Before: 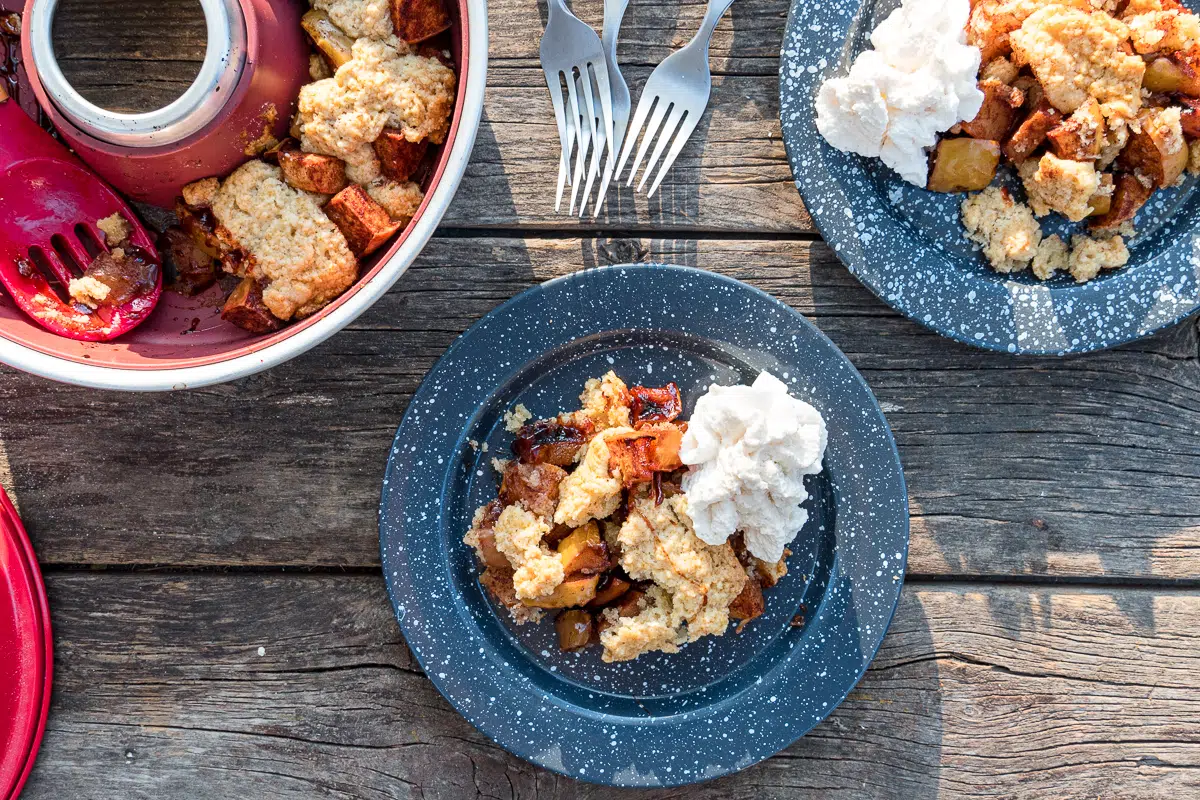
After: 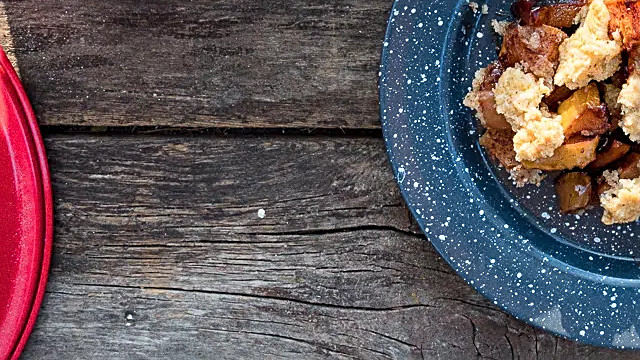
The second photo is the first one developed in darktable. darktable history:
grain: strength 26%
crop and rotate: top 54.778%, right 46.61%, bottom 0.159%
tone equalizer: on, module defaults
sharpen: on, module defaults
color balance: on, module defaults
